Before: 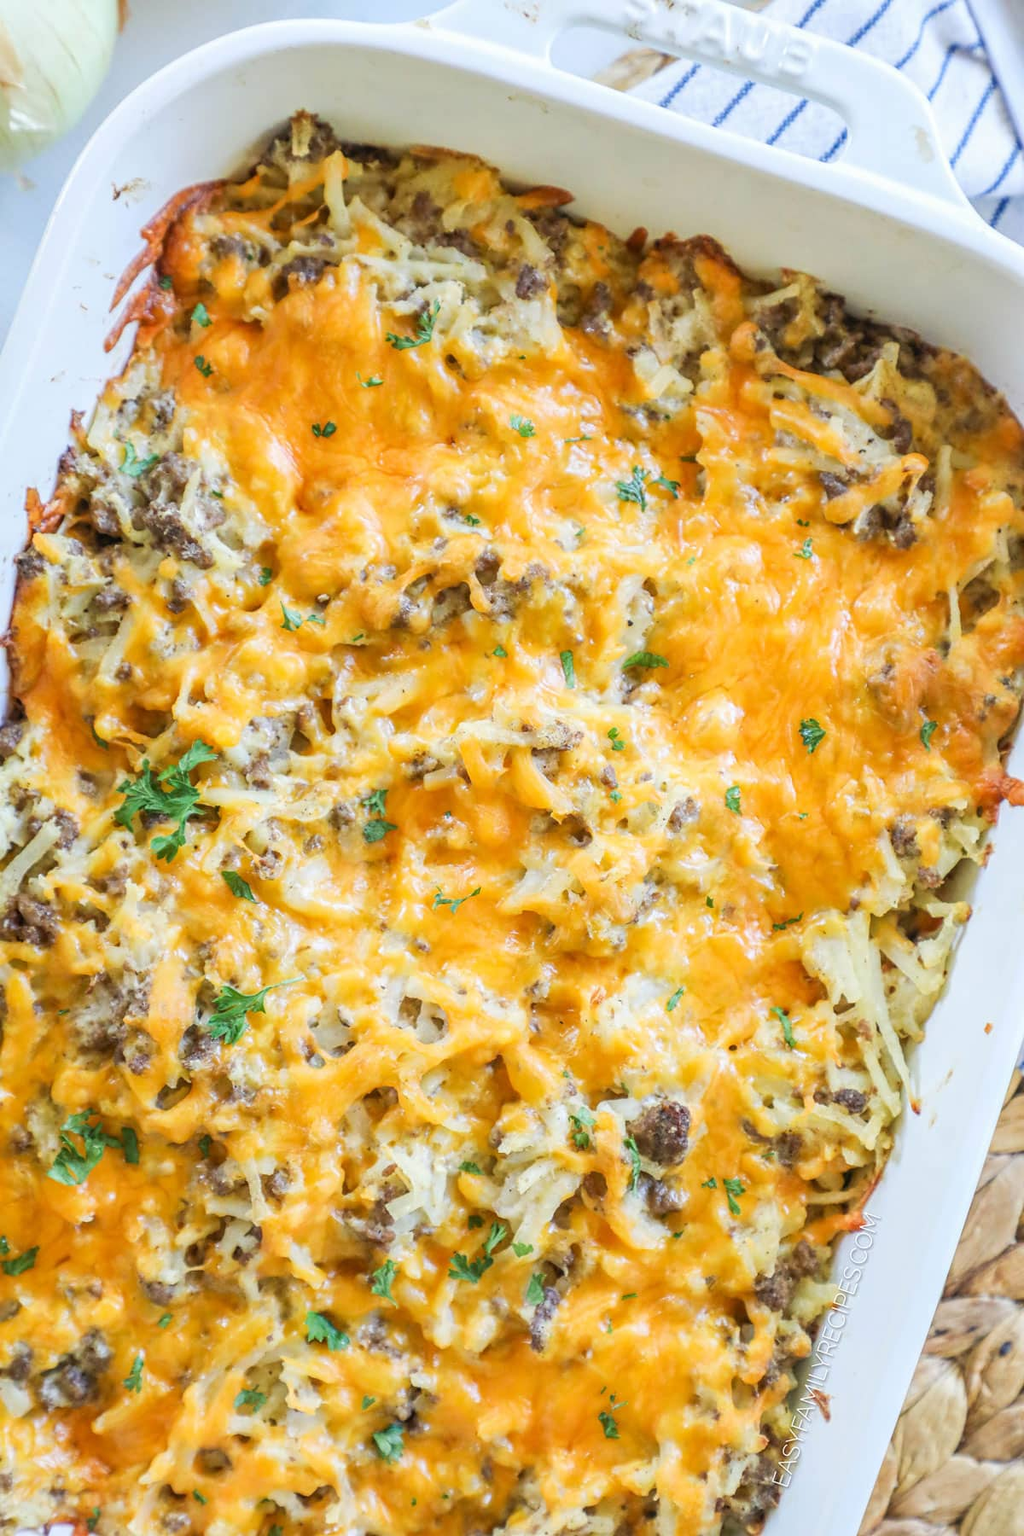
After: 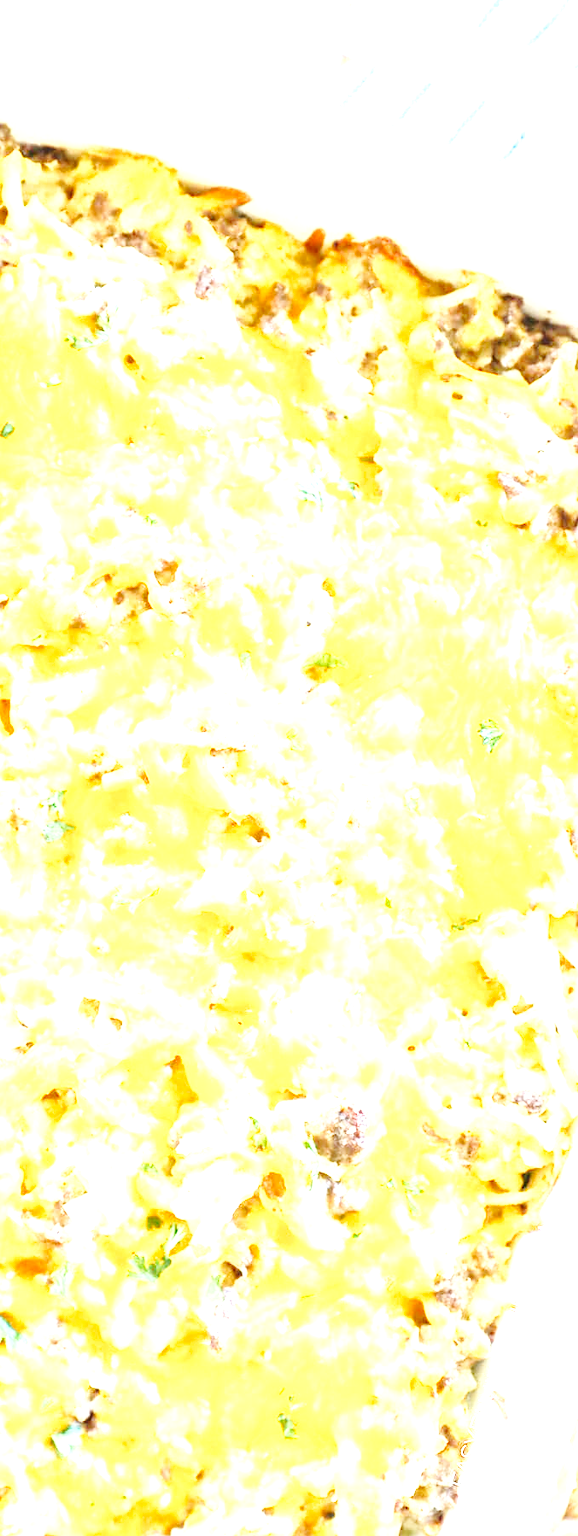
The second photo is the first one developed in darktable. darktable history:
base curve: curves: ch0 [(0, 0) (0.032, 0.025) (0.121, 0.166) (0.206, 0.329) (0.605, 0.79) (1, 1)], preserve colors none
exposure: black level correction 0.001, exposure 2.602 EV, compensate highlight preservation false
crop: left 31.458%, top 0.016%, right 11.972%
shadows and highlights: shadows 25.45, highlights -25.21
